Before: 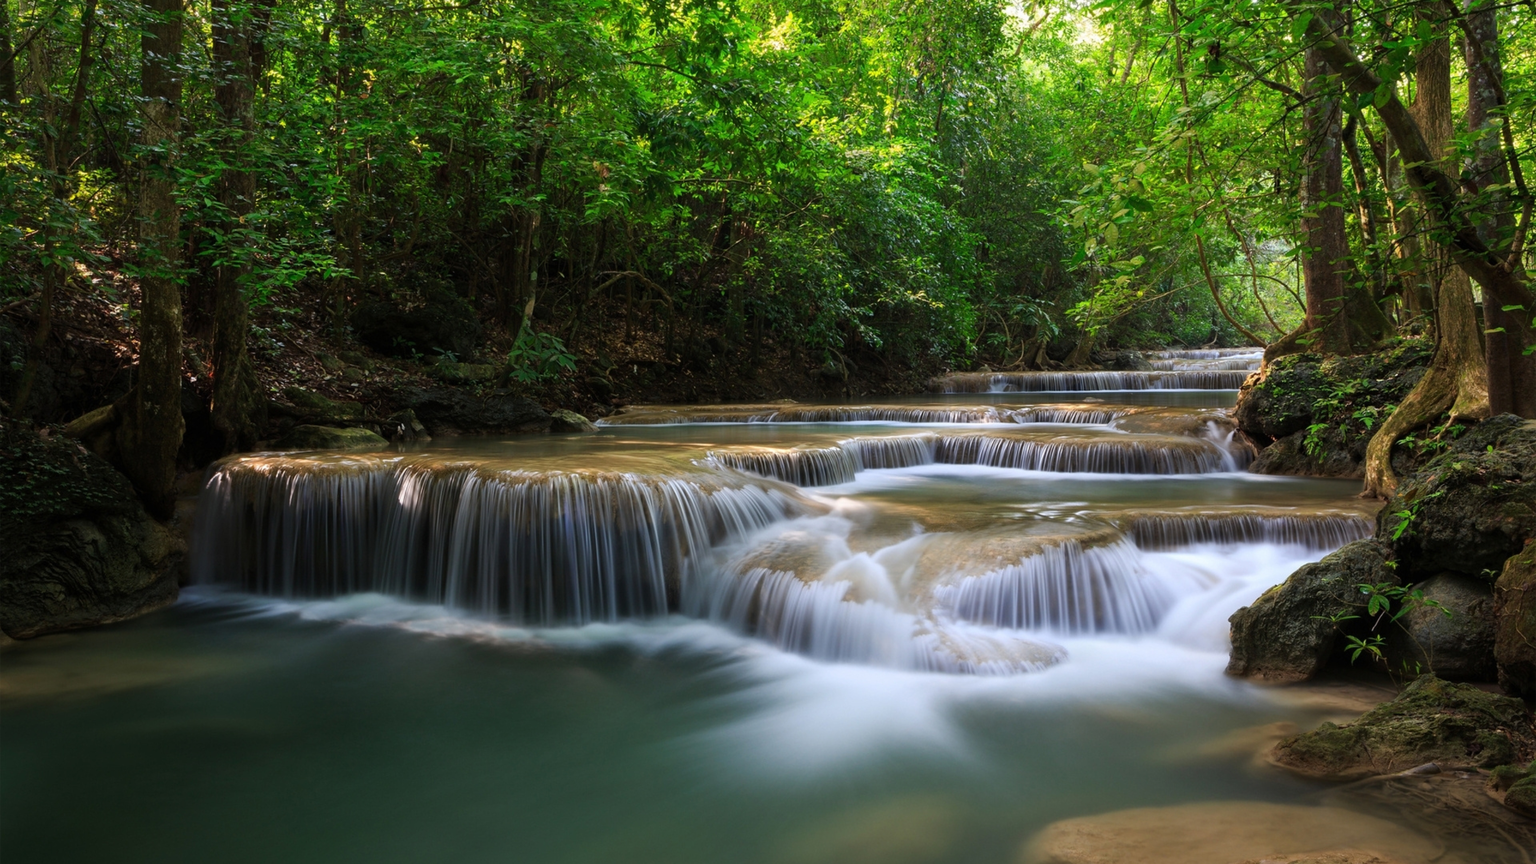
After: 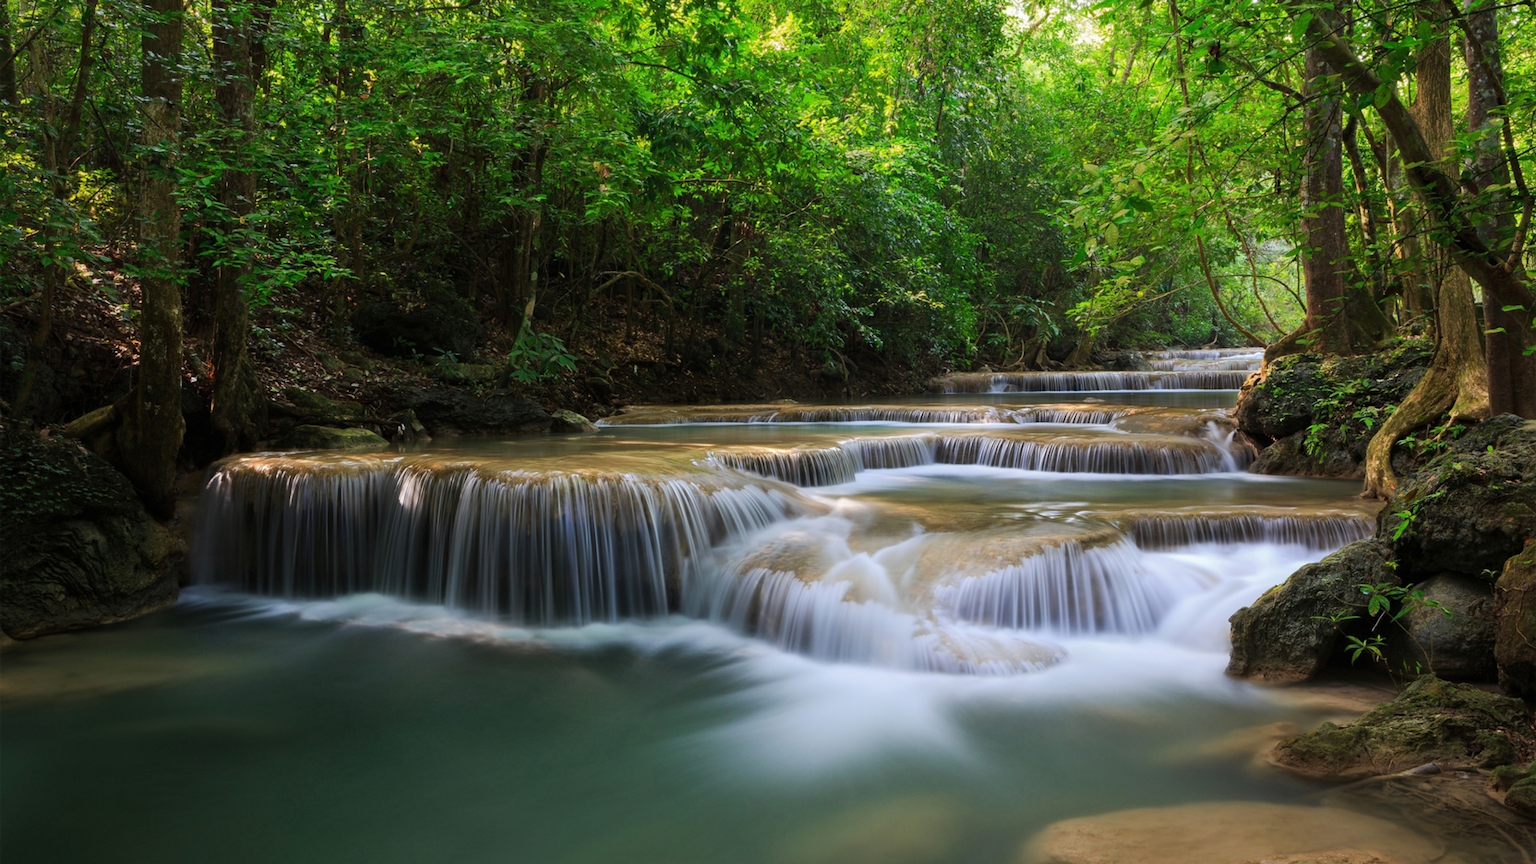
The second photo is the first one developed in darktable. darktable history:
base curve: curves: ch0 [(0, 0) (0.235, 0.266) (0.503, 0.496) (0.786, 0.72) (1, 1)]
rotate and perspective: crop left 0, crop top 0
